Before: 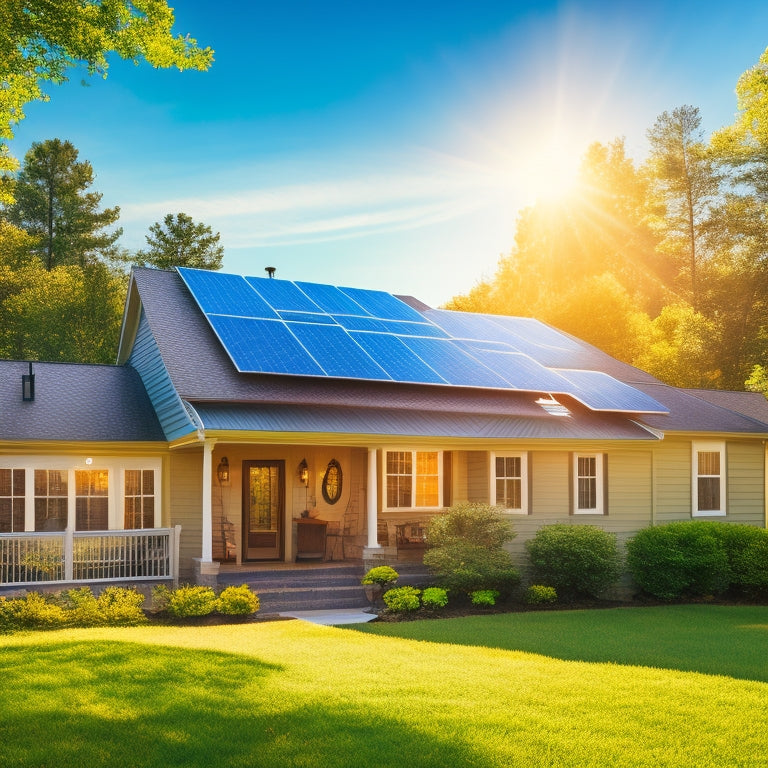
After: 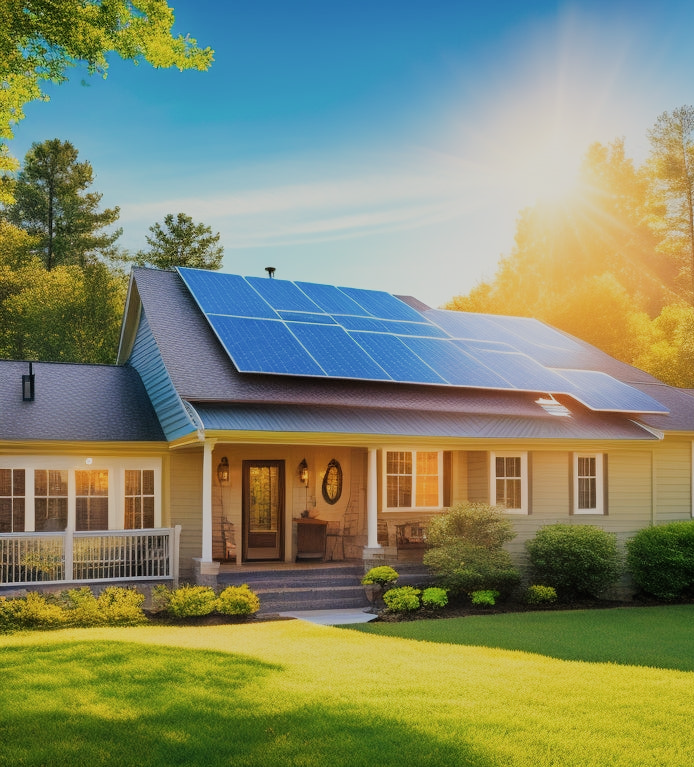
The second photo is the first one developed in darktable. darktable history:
filmic rgb: black relative exposure -7.65 EV, white relative exposure 4.56 EV, hardness 3.61
crop: right 9.509%, bottom 0.031%
contrast brightness saturation: contrast 0.01, saturation -0.05
